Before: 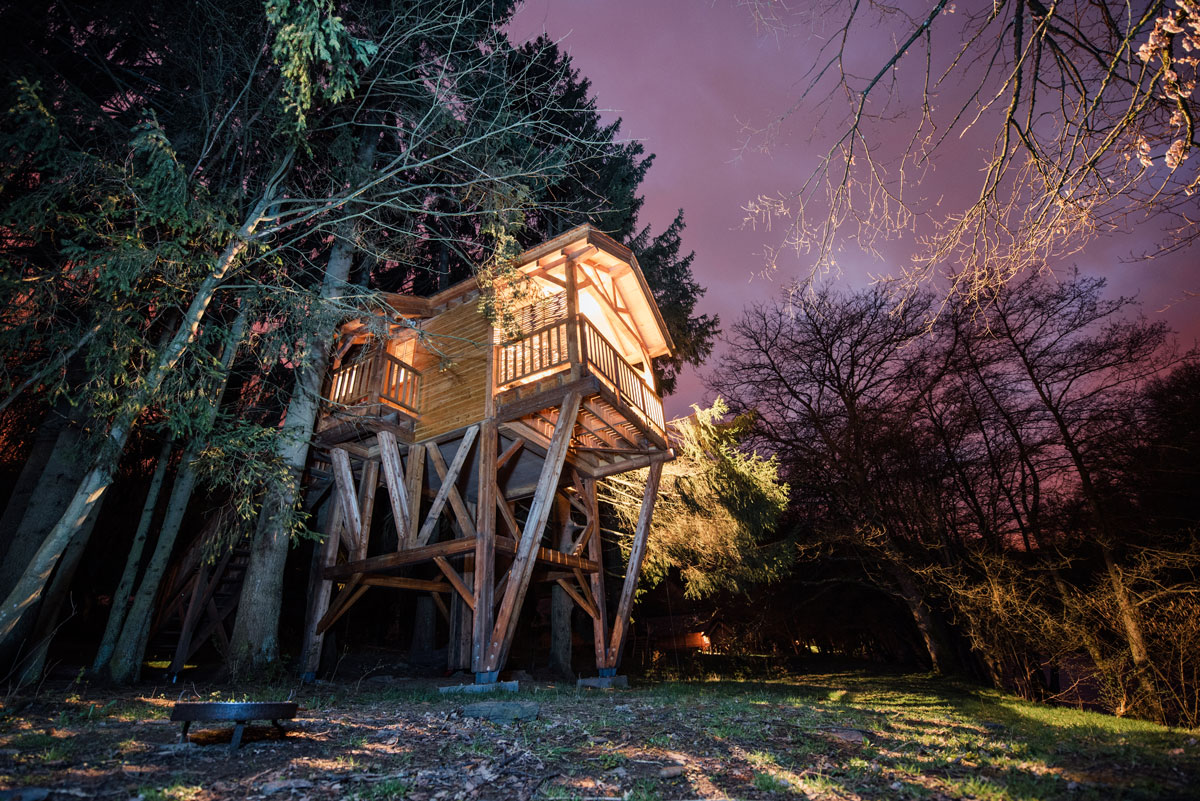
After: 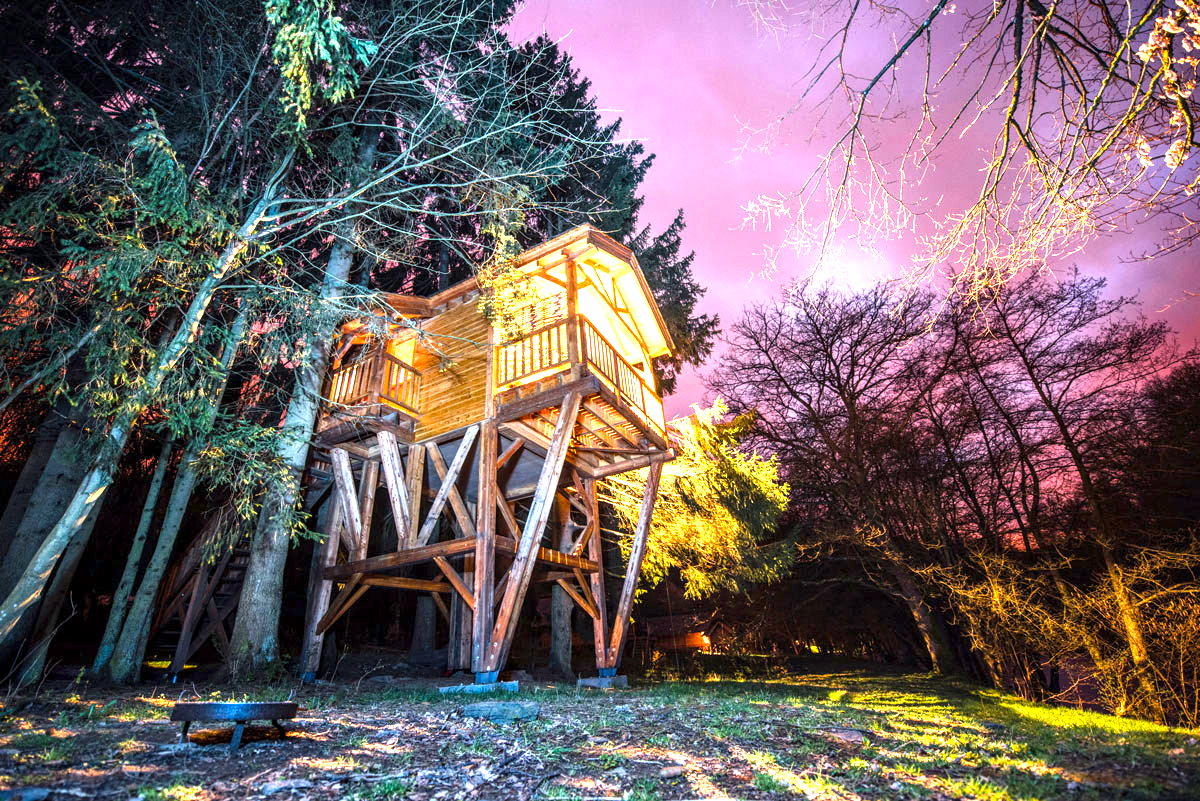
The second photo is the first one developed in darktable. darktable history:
contrast brightness saturation: contrast 0.05
local contrast: detail 130%
exposure: black level correction 0, exposure 1.451 EV, compensate highlight preservation false
color balance rgb: perceptual saturation grading › global saturation 29.69%, perceptual brilliance grading › global brilliance 9.709%
